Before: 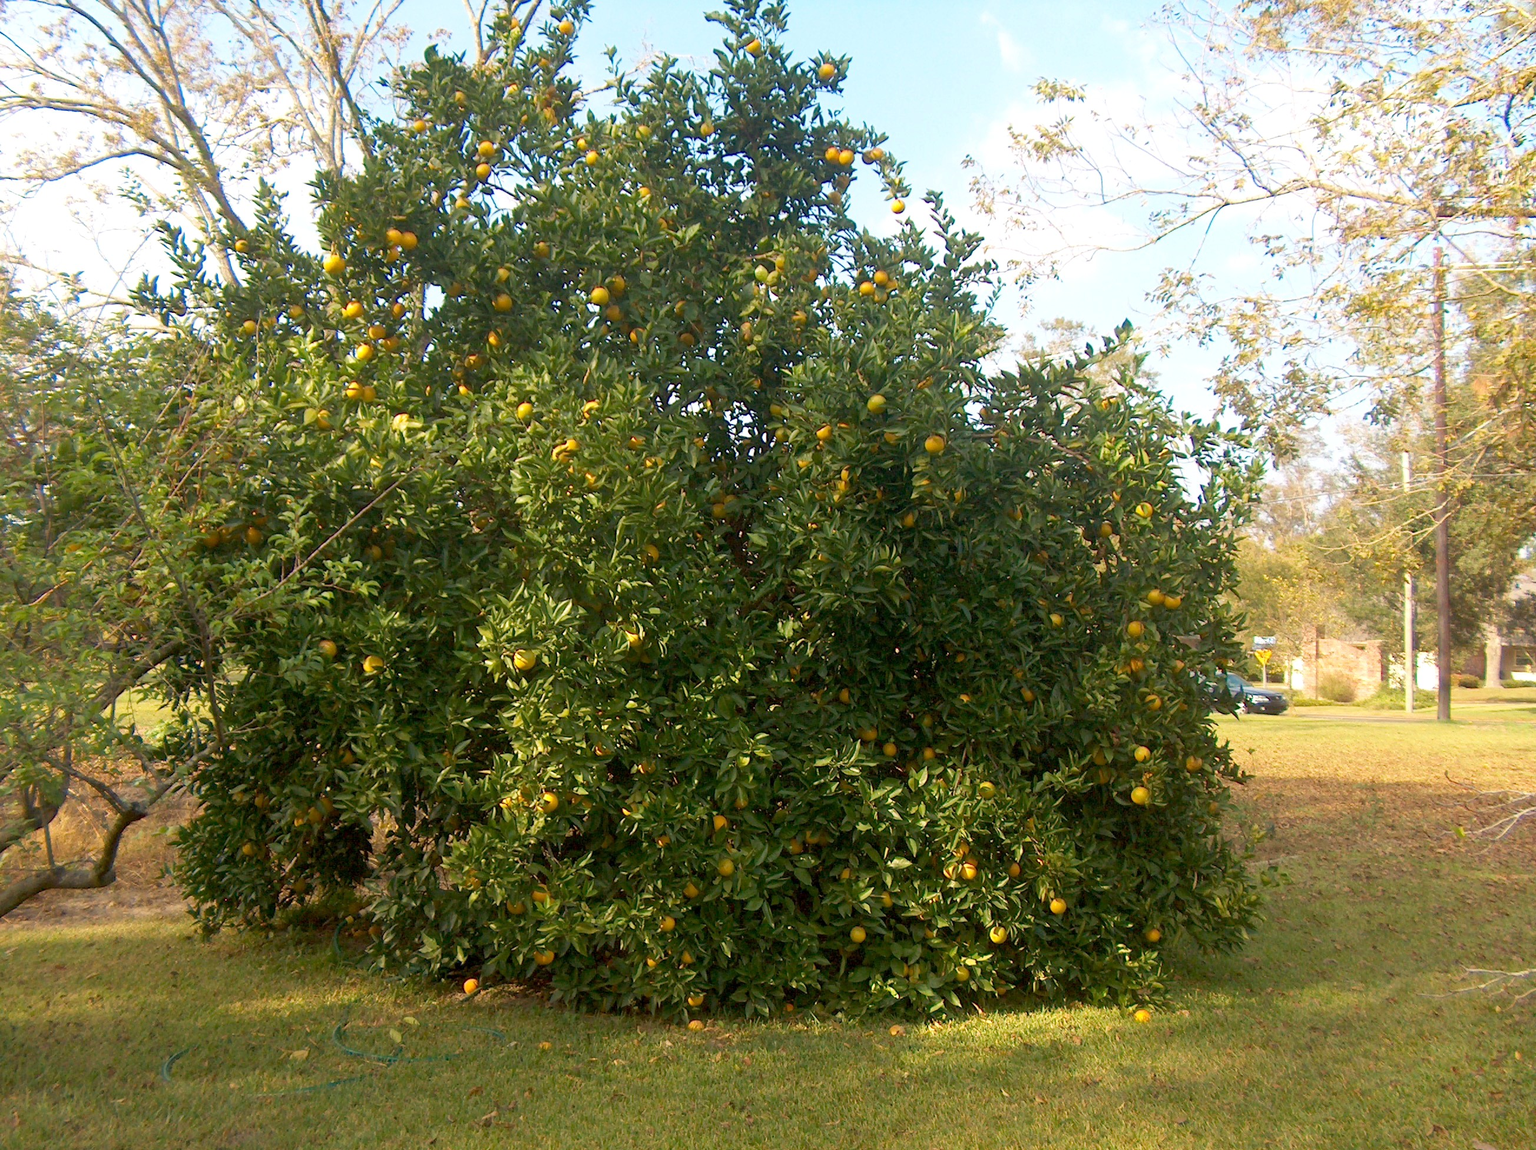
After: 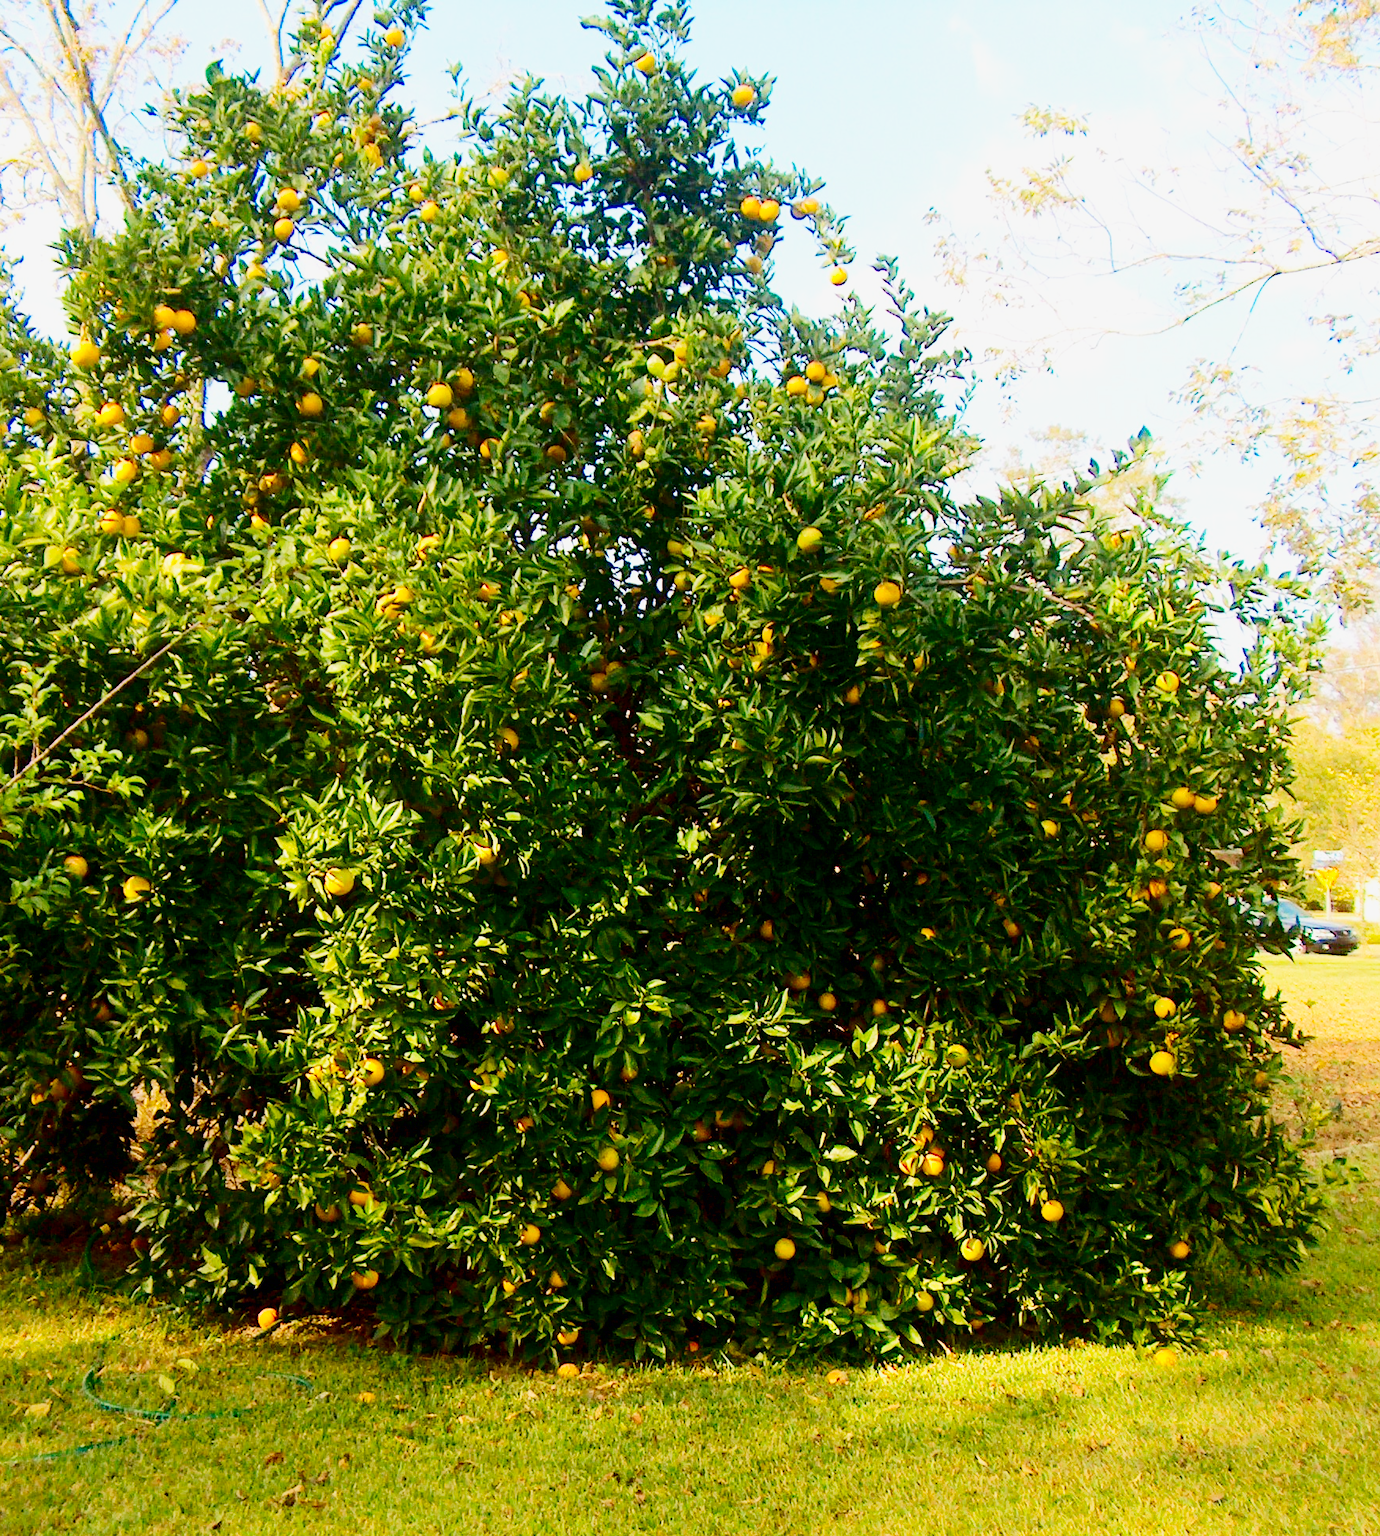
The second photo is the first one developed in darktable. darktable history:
base curve: curves: ch0 [(0, 0.003) (0.001, 0.002) (0.006, 0.004) (0.02, 0.022) (0.048, 0.086) (0.094, 0.234) (0.162, 0.431) (0.258, 0.629) (0.385, 0.8) (0.548, 0.918) (0.751, 0.988) (1, 1)], preserve colors none
tone equalizer: -8 EV -0.006 EV, -7 EV 0.03 EV, -6 EV -0.007 EV, -5 EV 0.005 EV, -4 EV -0.052 EV, -3 EV -0.238 EV, -2 EV -0.672 EV, -1 EV -0.966 EV, +0 EV -0.982 EV, edges refinement/feathering 500, mask exposure compensation -1.57 EV, preserve details no
contrast brightness saturation: contrast 0.225, brightness -0.195, saturation 0.23
crop and rotate: left 17.649%, right 15.093%
